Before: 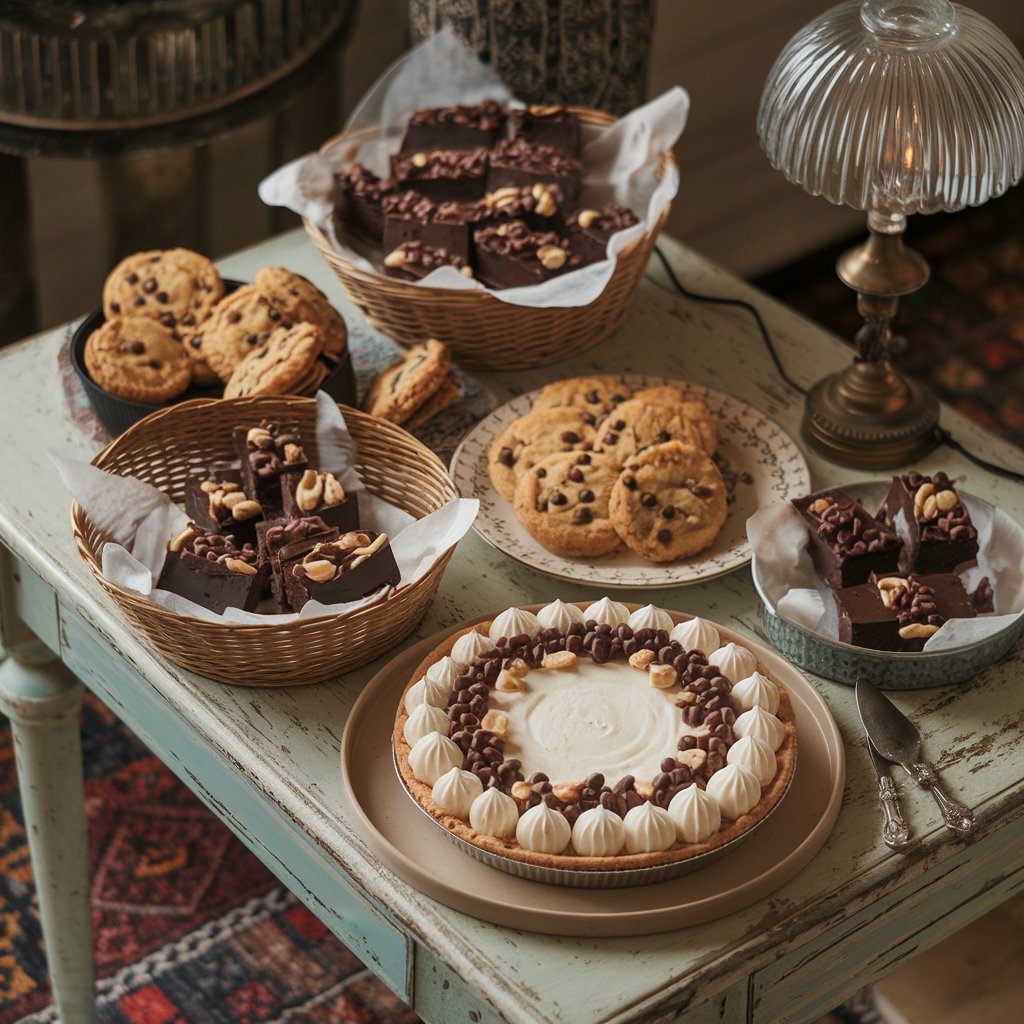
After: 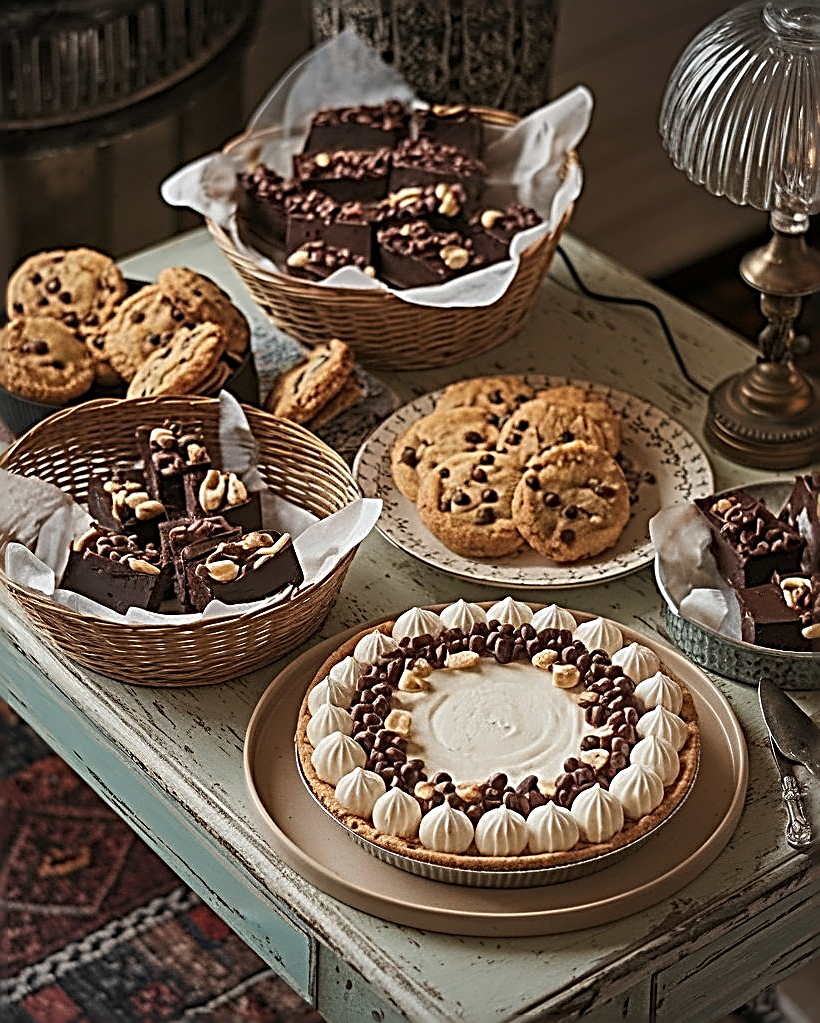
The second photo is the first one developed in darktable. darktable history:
sharpen: radius 3.154, amount 1.721
crop and rotate: left 9.569%, right 10.27%
vignetting: fall-off start 79.92%
